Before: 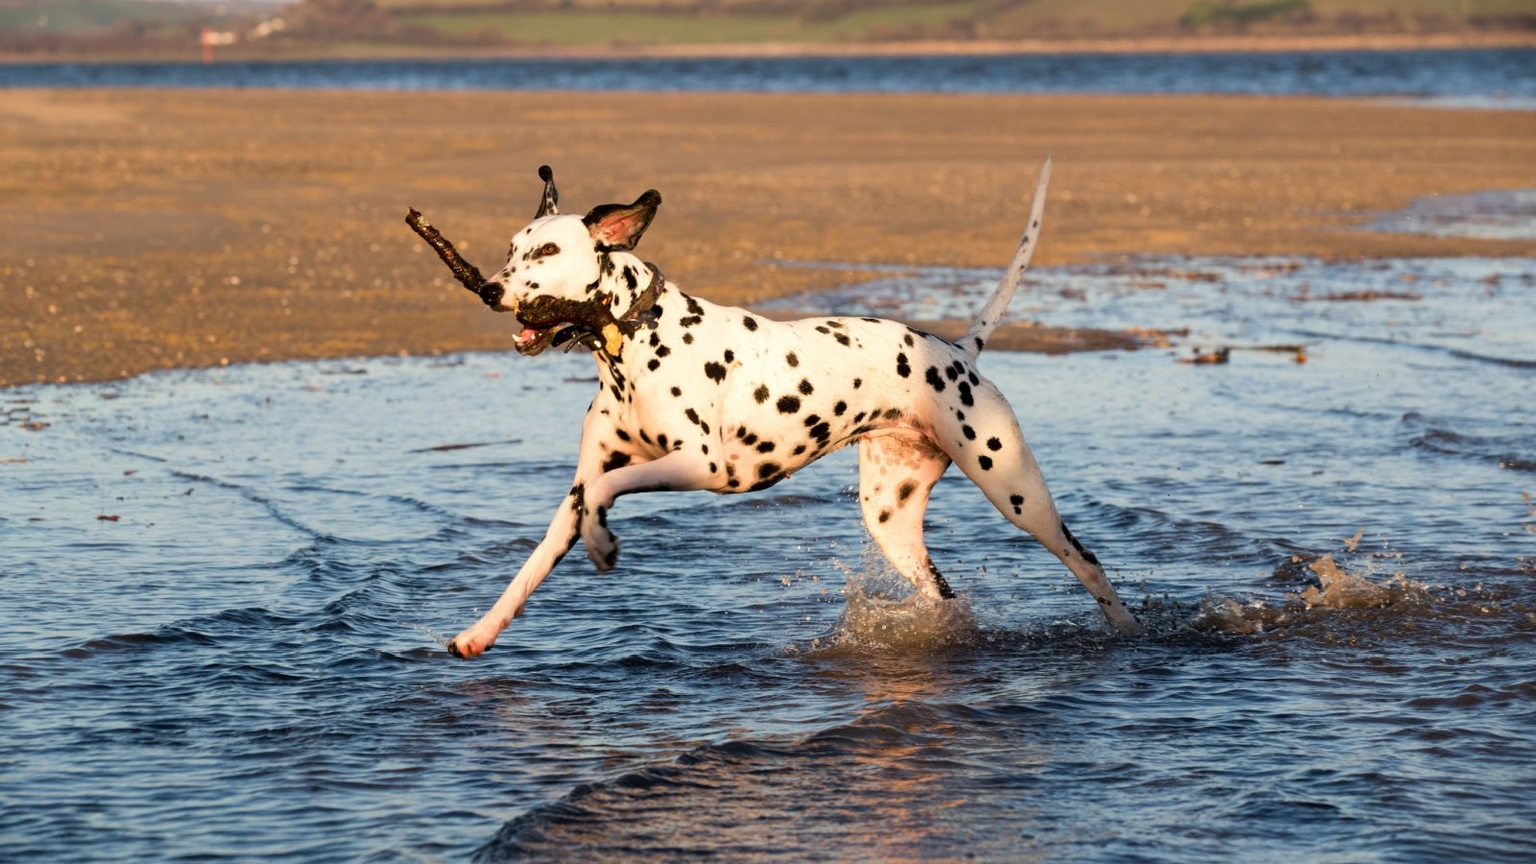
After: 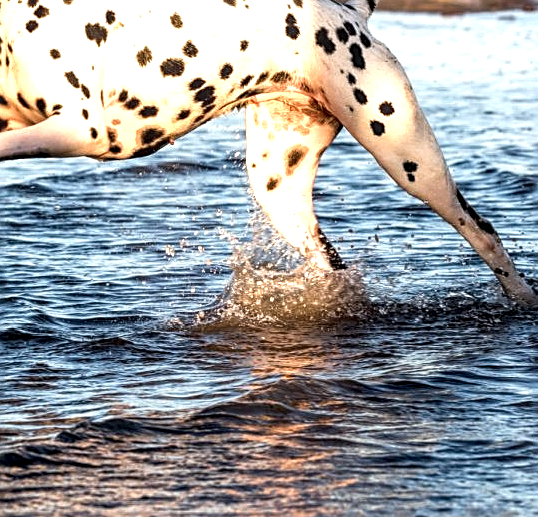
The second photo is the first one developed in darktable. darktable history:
local contrast: detail 160%
exposure: exposure 0.736 EV, compensate exposure bias true, compensate highlight preservation false
crop: left 40.583%, top 39.36%, right 25.753%, bottom 3.093%
tone equalizer: on, module defaults
sharpen: amount 0.584
